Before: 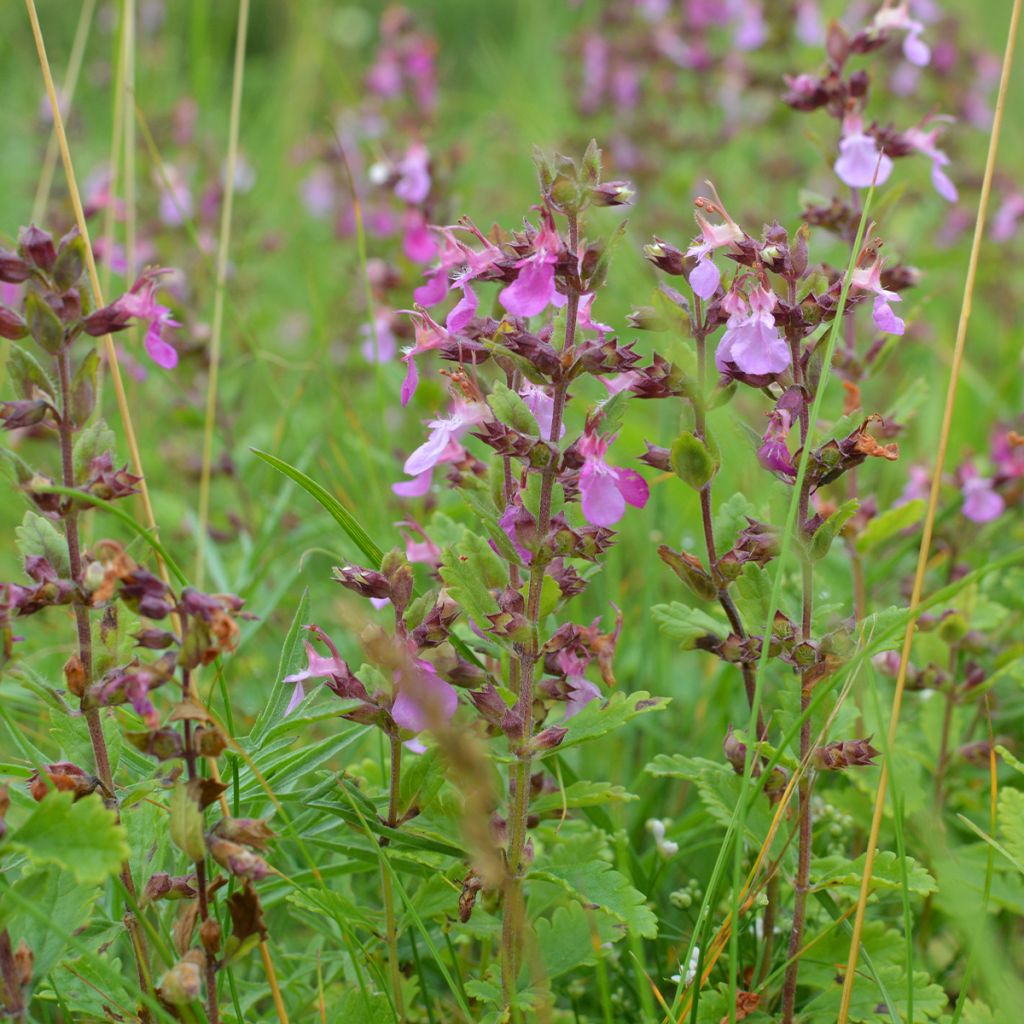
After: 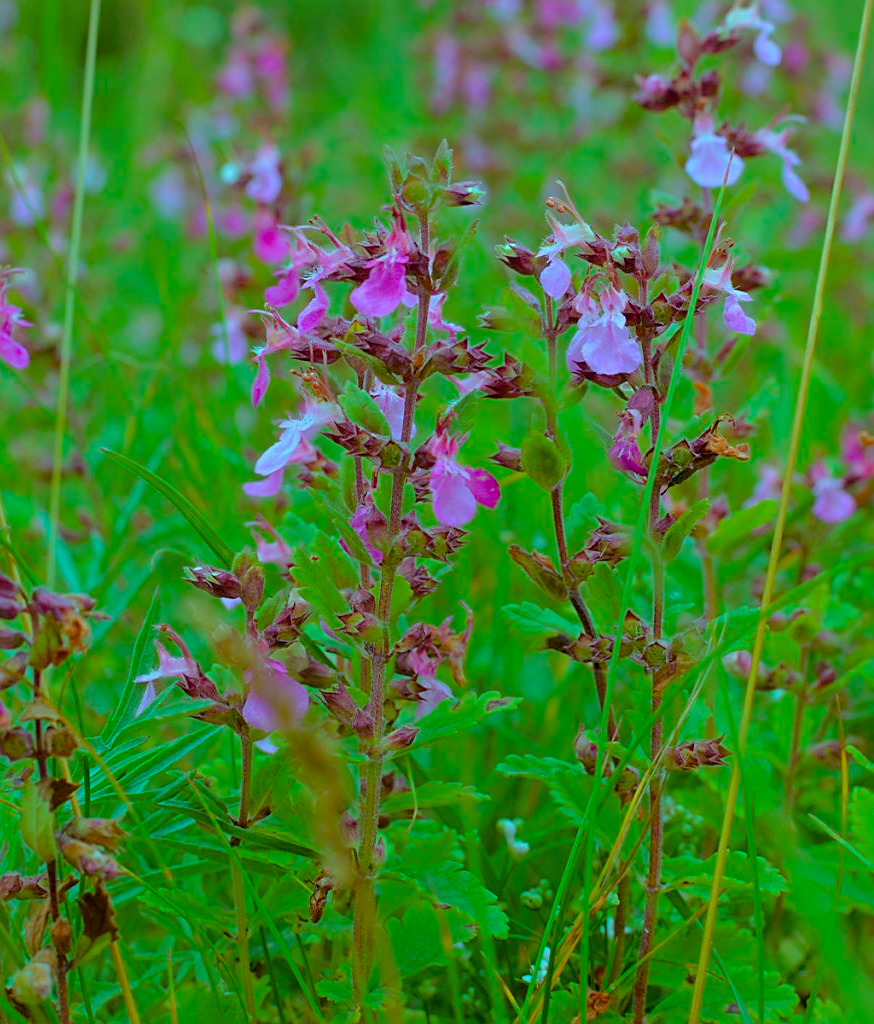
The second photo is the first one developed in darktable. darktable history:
sharpen: on, module defaults
crop and rotate: left 14.578%
color balance rgb: highlights gain › luminance -33.234%, highlights gain › chroma 5.604%, highlights gain › hue 219.07°, global offset › luminance -0.508%, perceptual saturation grading › global saturation 29.644%, global vibrance 20%
